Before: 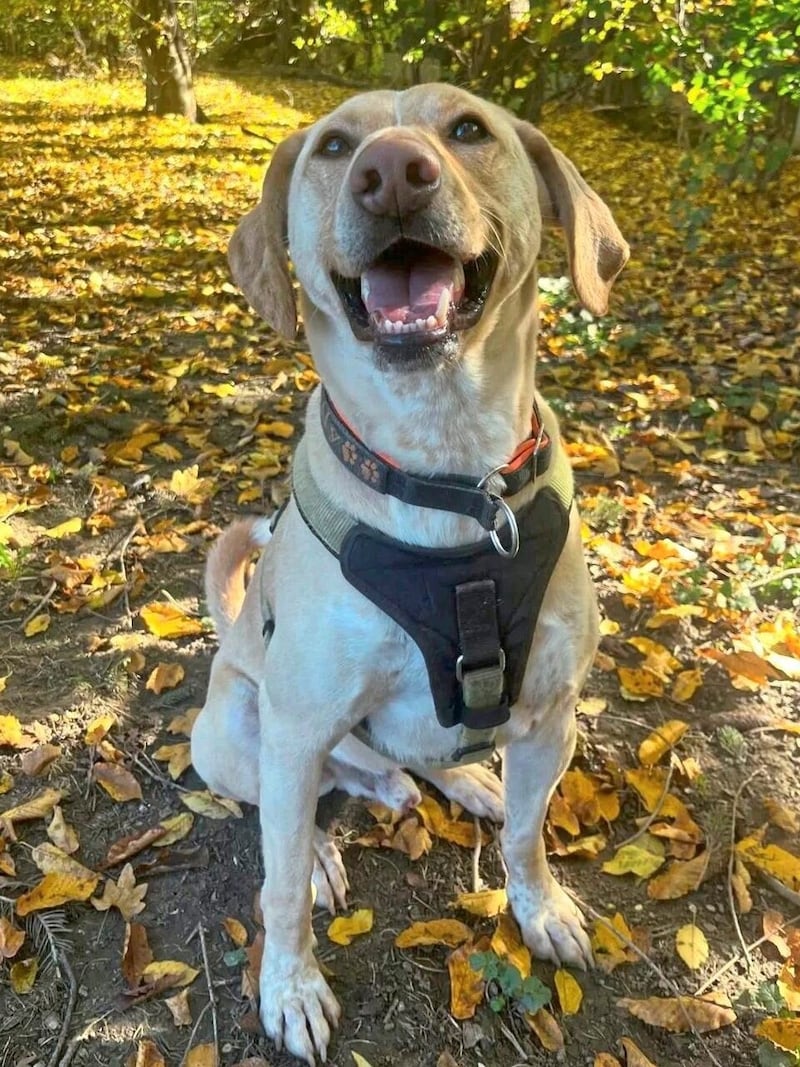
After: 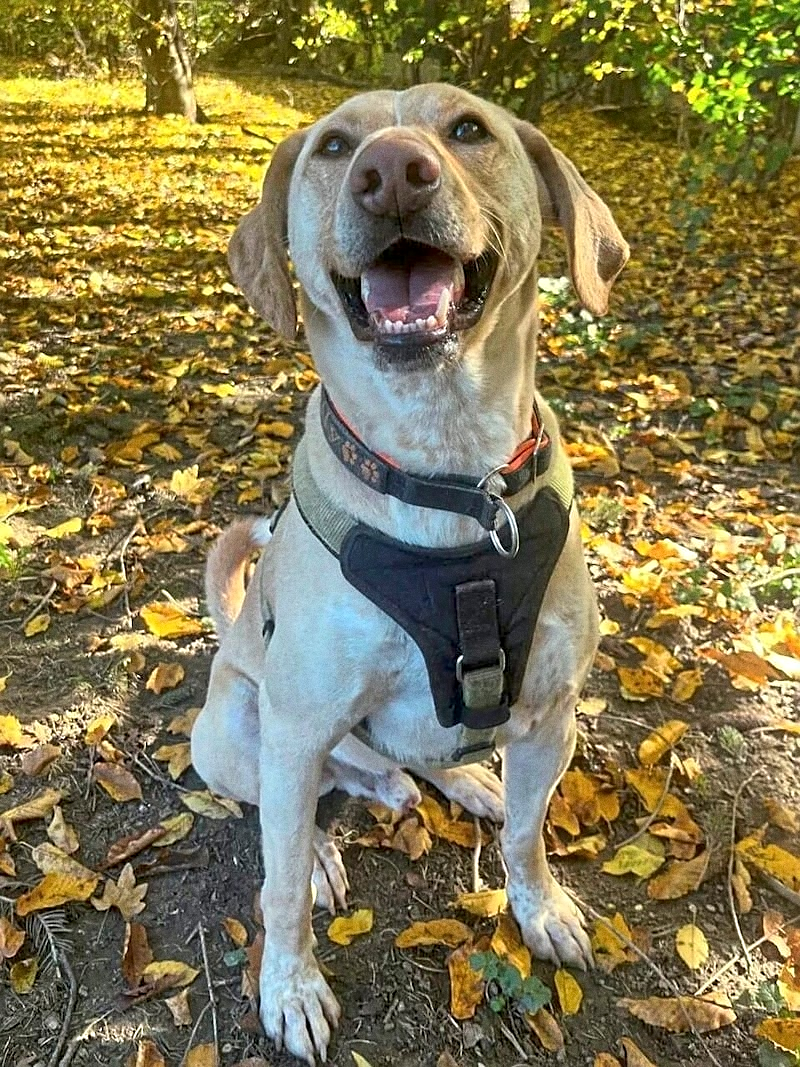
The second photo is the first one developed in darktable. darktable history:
local contrast: highlights 100%, shadows 100%, detail 120%, midtone range 0.2
grain: on, module defaults
sharpen: on, module defaults
